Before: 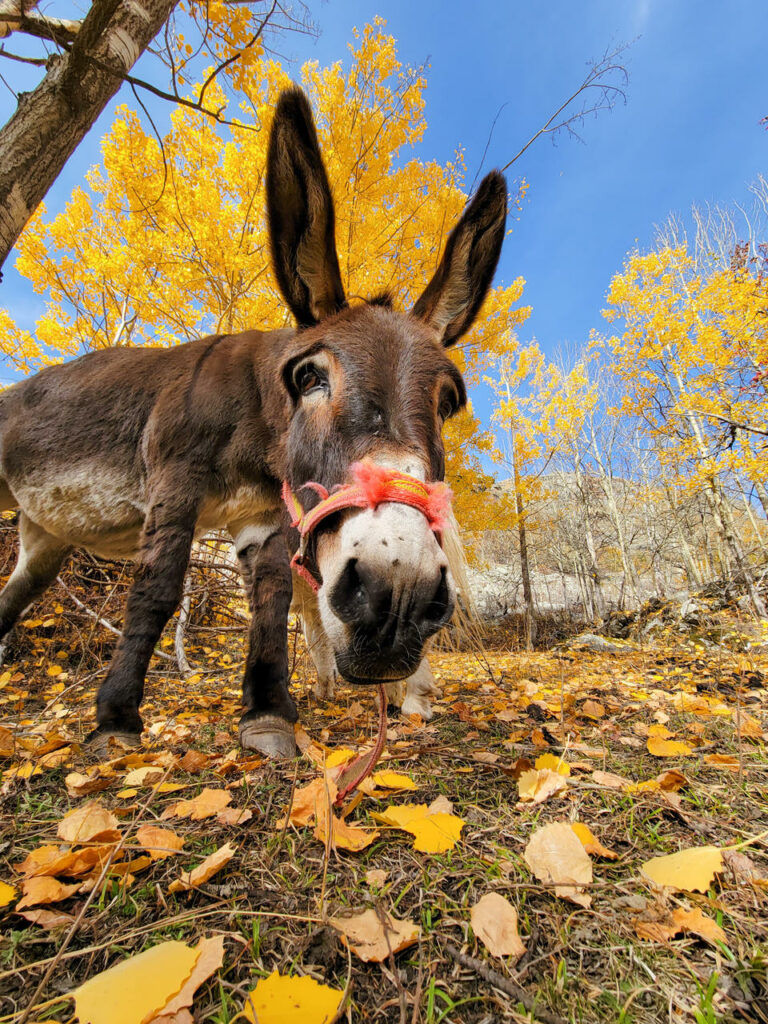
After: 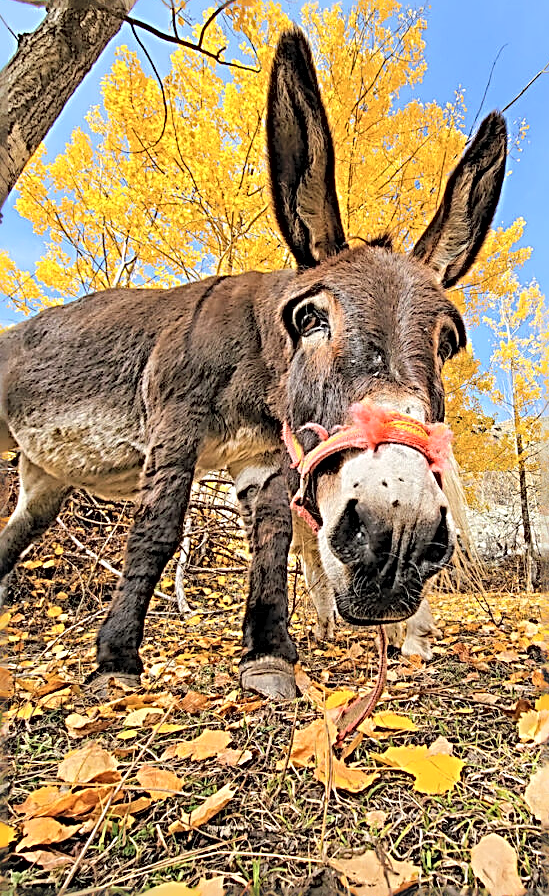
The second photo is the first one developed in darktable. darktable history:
crop: top 5.803%, right 27.864%, bottom 5.804%
contrast brightness saturation: brightness 0.28
sharpen: radius 3.158, amount 1.731
